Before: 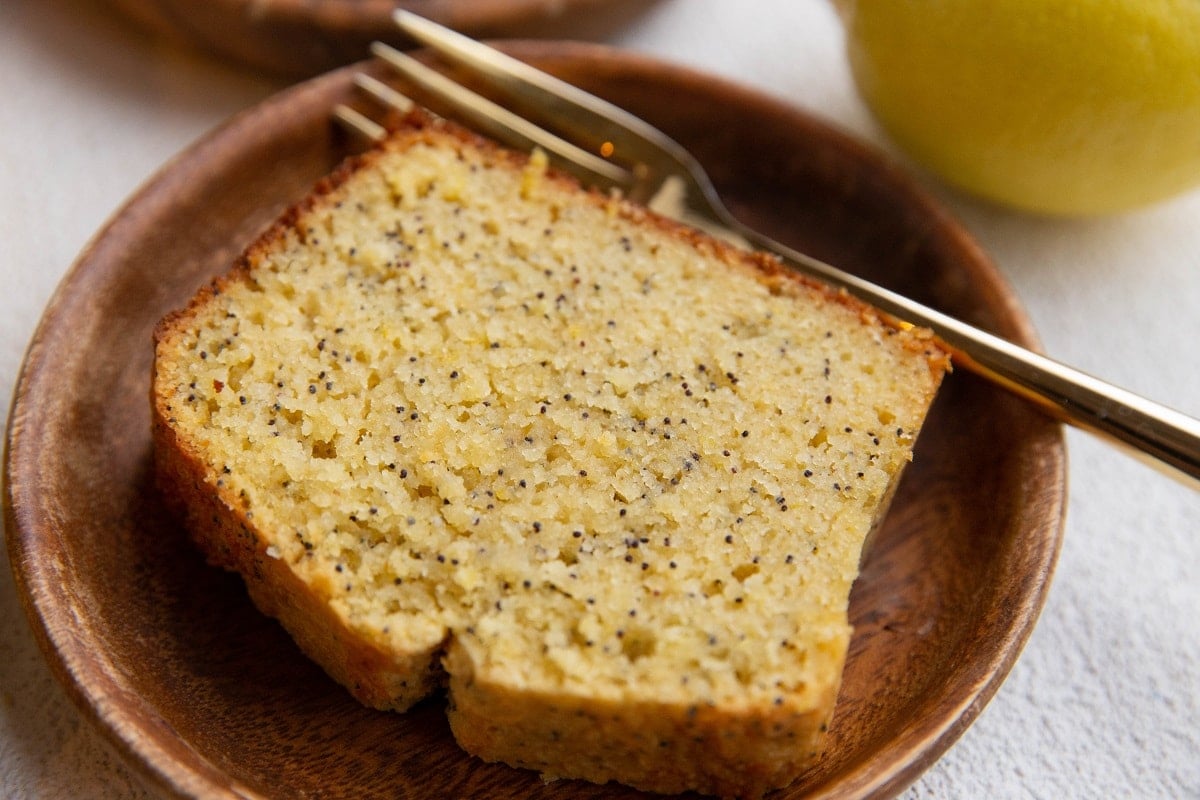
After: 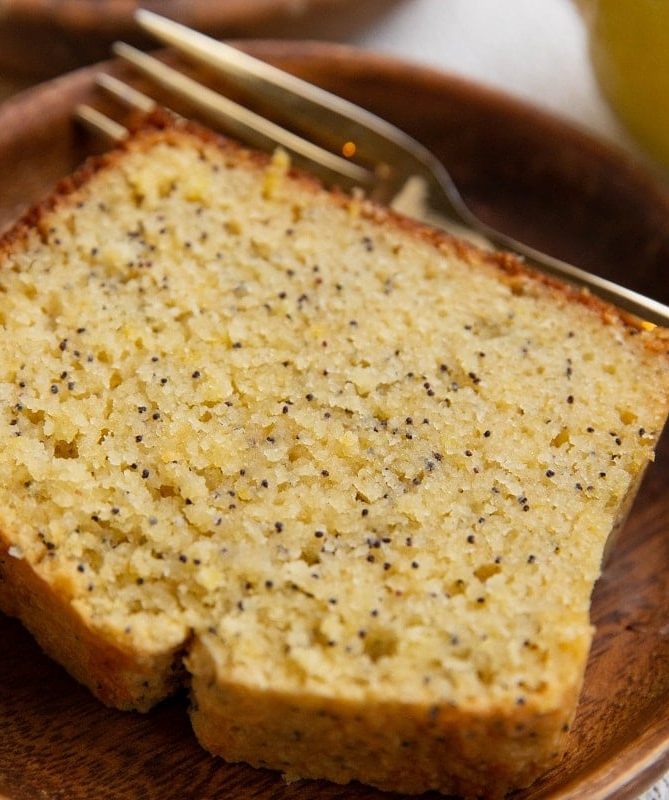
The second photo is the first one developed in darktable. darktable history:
crop: left 21.511%, right 22.676%
